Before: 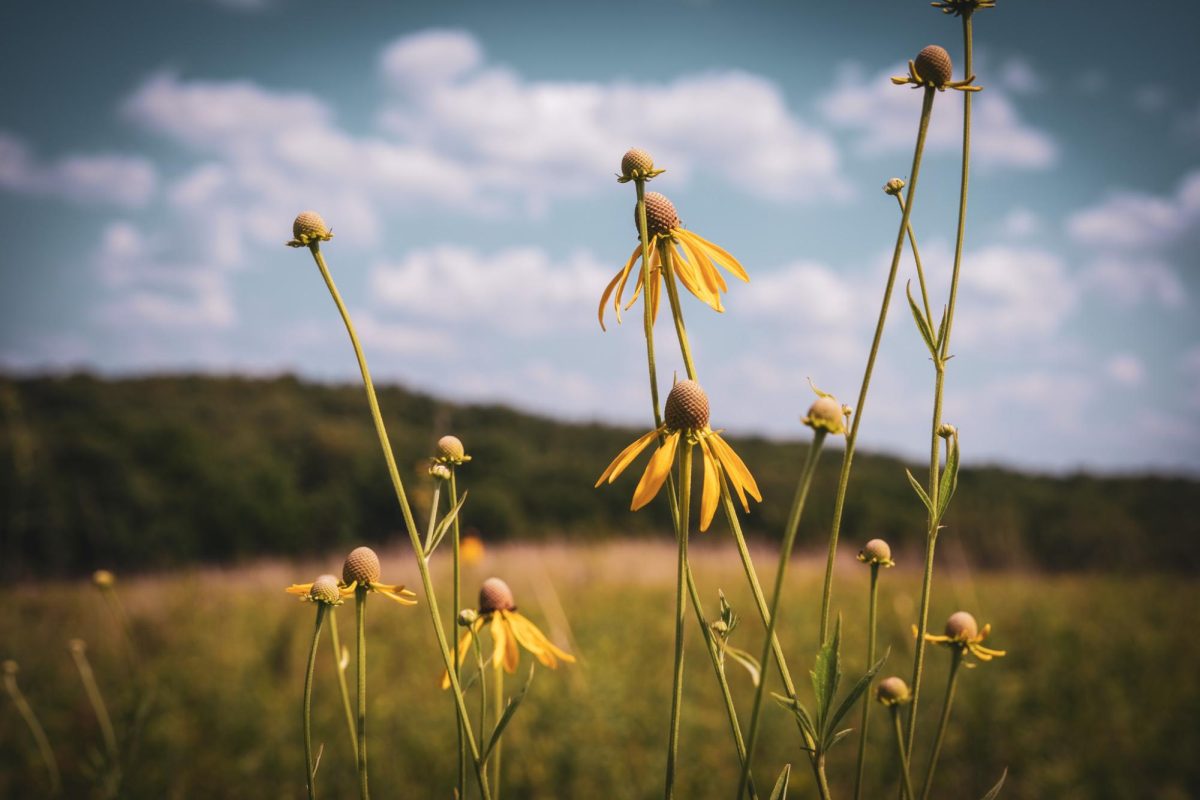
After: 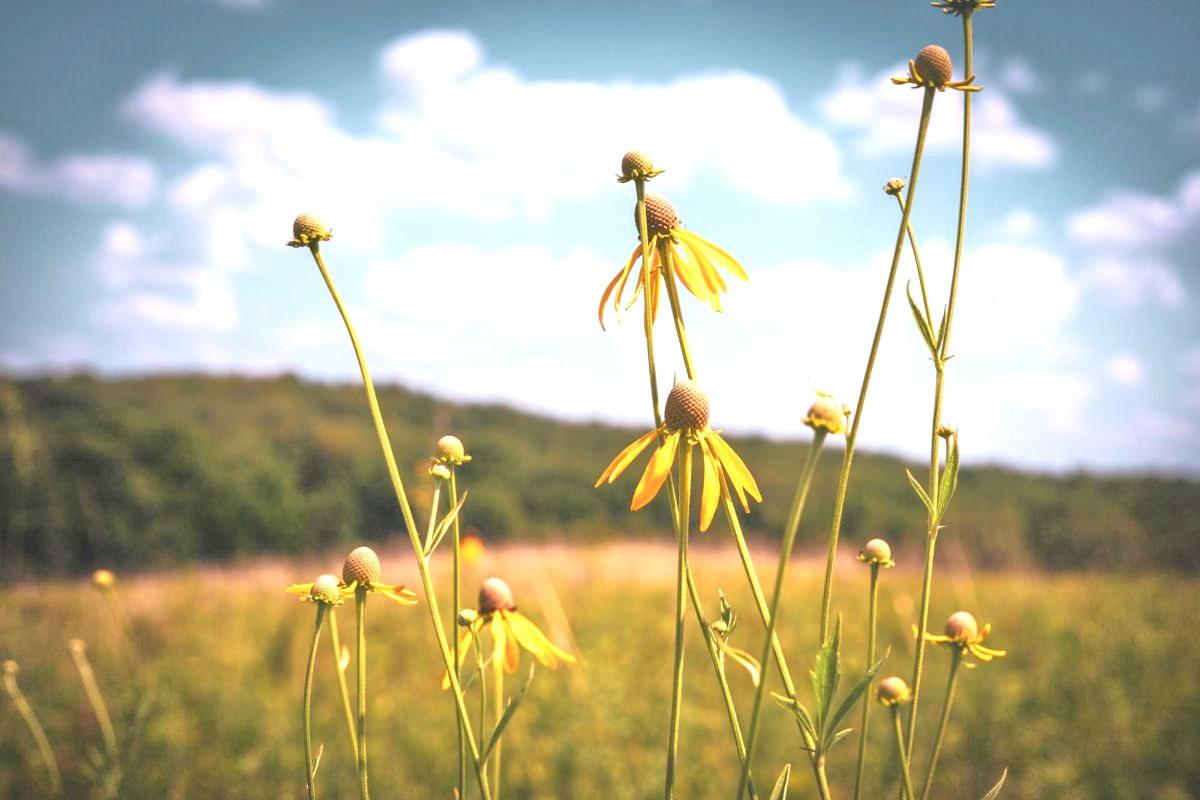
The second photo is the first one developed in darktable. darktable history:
exposure: black level correction 0, exposure 1 EV, compensate exposure bias true, compensate highlight preservation false
tone equalizer: -7 EV 0.15 EV, -6 EV 0.6 EV, -5 EV 1.15 EV, -4 EV 1.33 EV, -3 EV 1.15 EV, -2 EV 0.6 EV, -1 EV 0.15 EV, mask exposure compensation -0.5 EV
